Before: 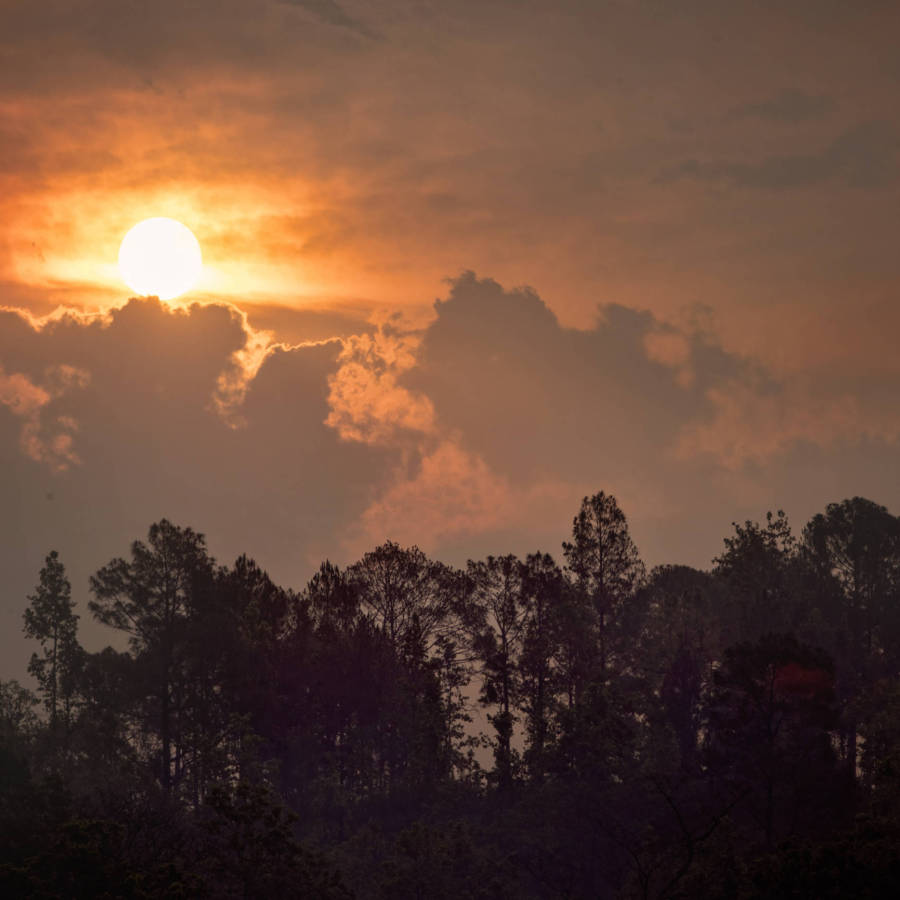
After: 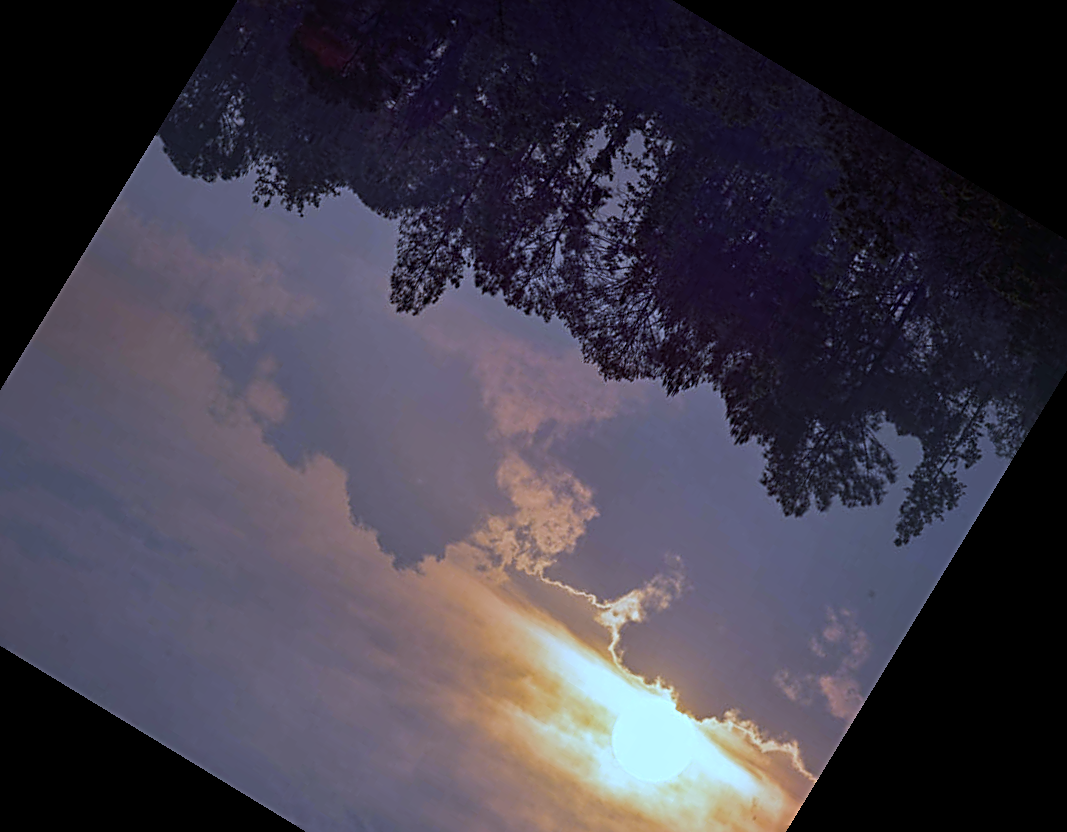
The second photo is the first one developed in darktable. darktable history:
sharpen: radius 2.676, amount 0.669
crop and rotate: angle 148.68°, left 9.111%, top 15.603%, right 4.588%, bottom 17.041%
white balance: red 0.766, blue 1.537
